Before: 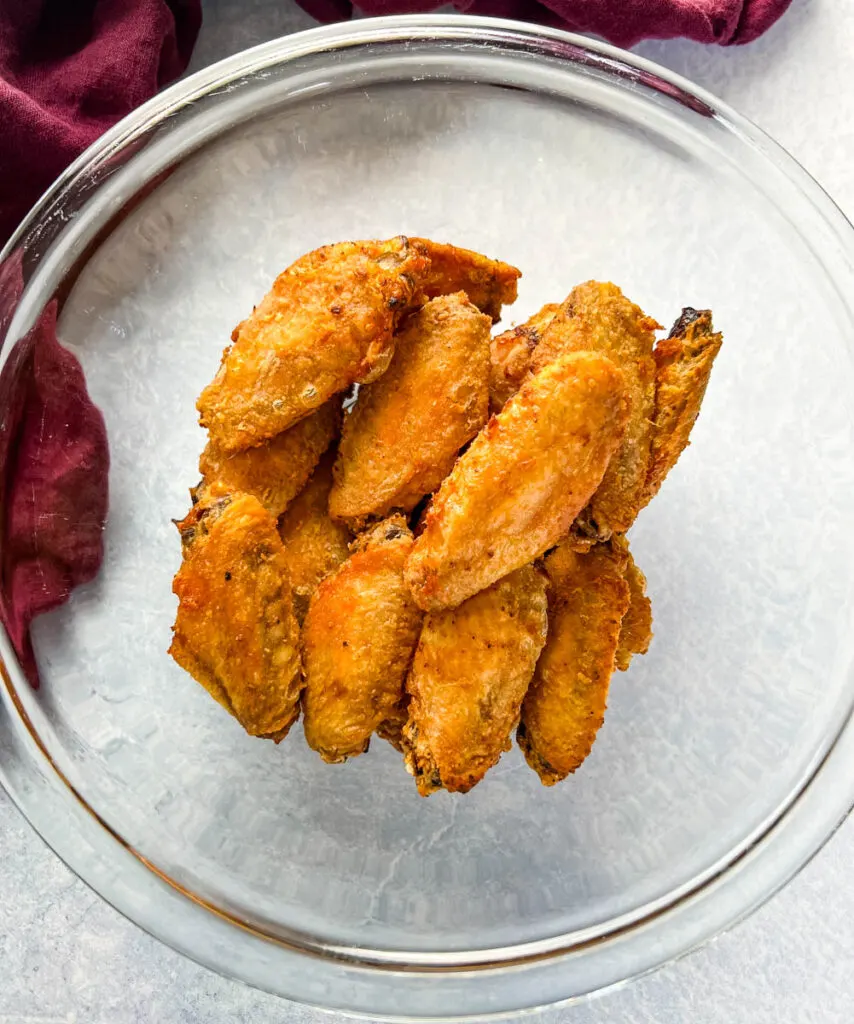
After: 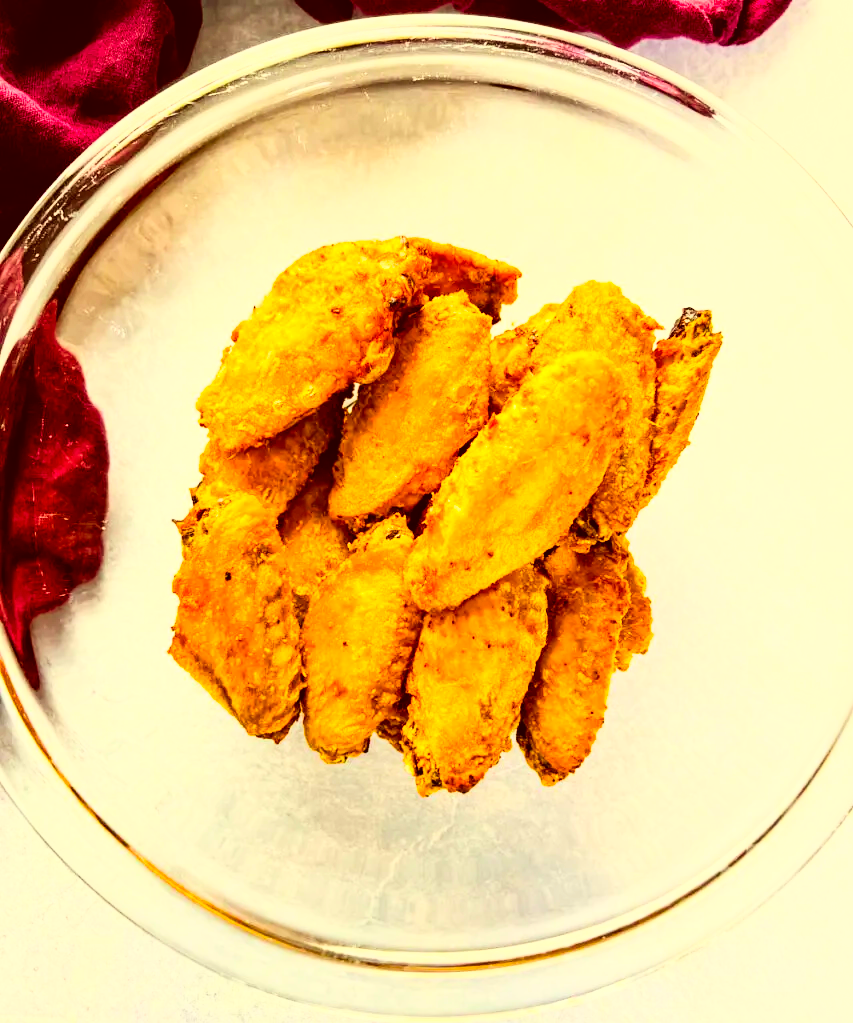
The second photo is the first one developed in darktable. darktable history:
color balance rgb: power › hue 72.77°, perceptual saturation grading › global saturation 41.185%
base curve: curves: ch0 [(0, 0) (0.007, 0.004) (0.027, 0.03) (0.046, 0.07) (0.207, 0.54) (0.442, 0.872) (0.673, 0.972) (1, 1)]
tone equalizer: edges refinement/feathering 500, mask exposure compensation -1.57 EV, preserve details no
color correction: highlights a* 1.11, highlights b* 25.02, shadows a* 15.39, shadows b* 24.76
